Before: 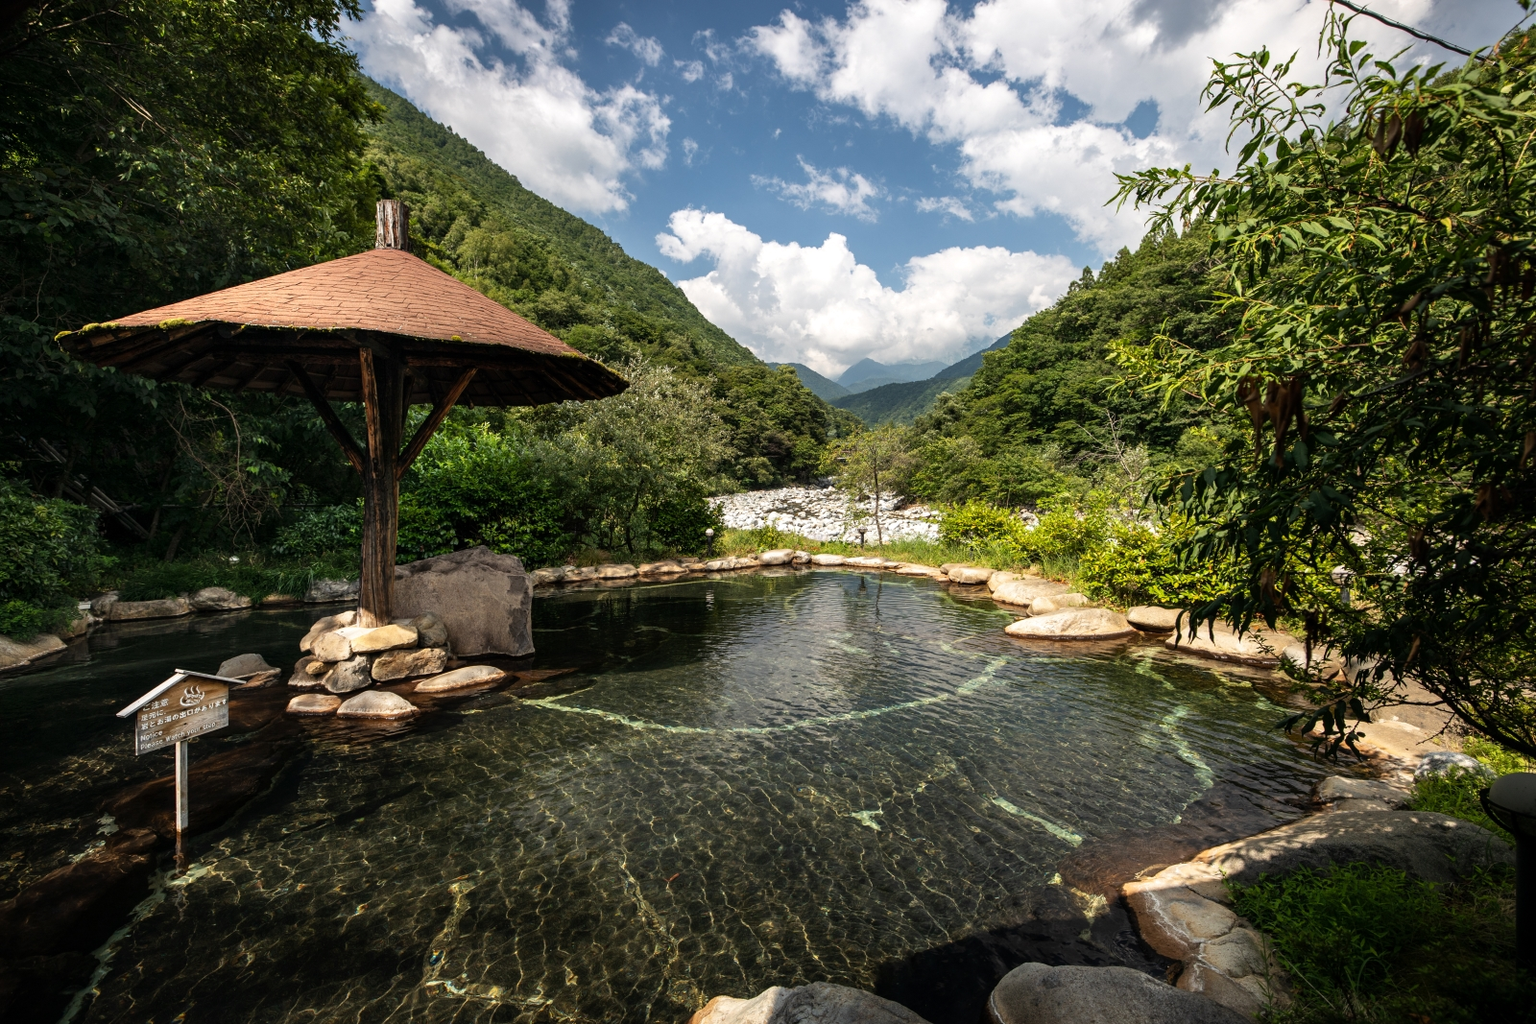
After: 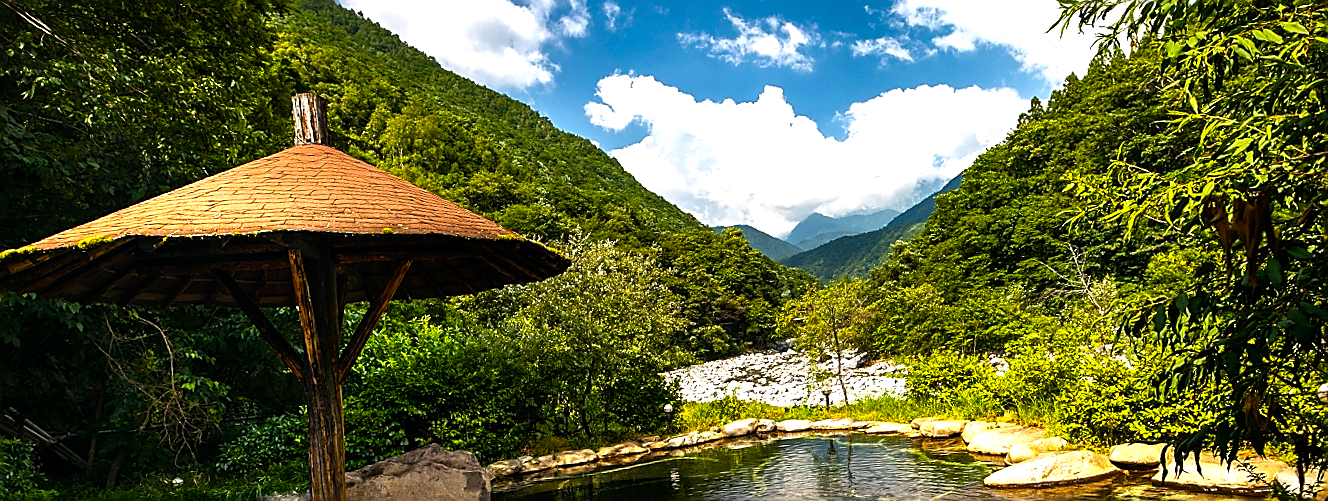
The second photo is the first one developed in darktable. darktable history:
color balance rgb: linear chroma grading › global chroma 9%, perceptual saturation grading › global saturation 36%, perceptual saturation grading › shadows 35%, perceptual brilliance grading › global brilliance 21.21%, perceptual brilliance grading › shadows -35%, global vibrance 21.21%
rotate and perspective: rotation -5.2°, automatic cropping off
sharpen: radius 1.4, amount 1.25, threshold 0.7
vignetting: fall-off start 97.52%, fall-off radius 100%, brightness -0.574, saturation 0, center (-0.027, 0.404), width/height ratio 1.368, unbound false
shadows and highlights: shadows 22.7, highlights -48.71, soften with gaussian
crop: left 7.036%, top 18.398%, right 14.379%, bottom 40.043%
exposure: compensate highlight preservation false
